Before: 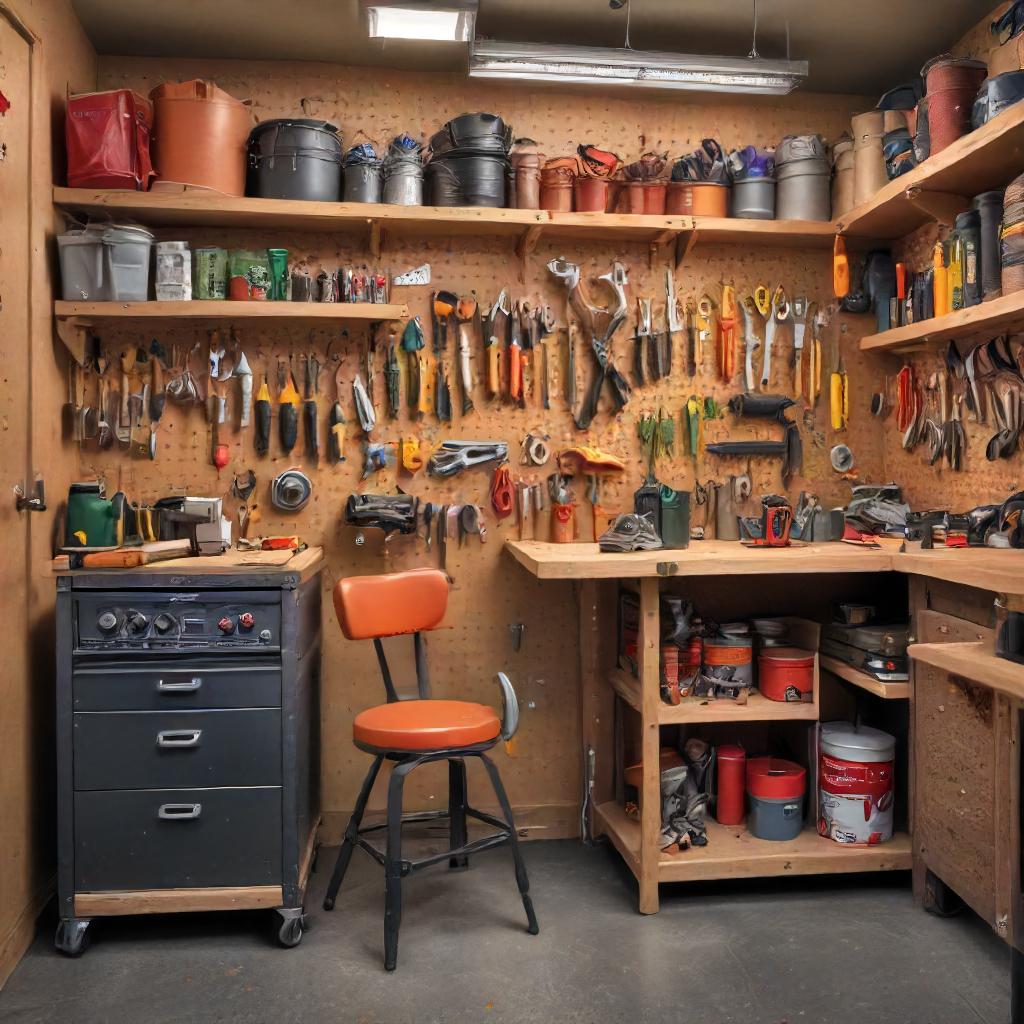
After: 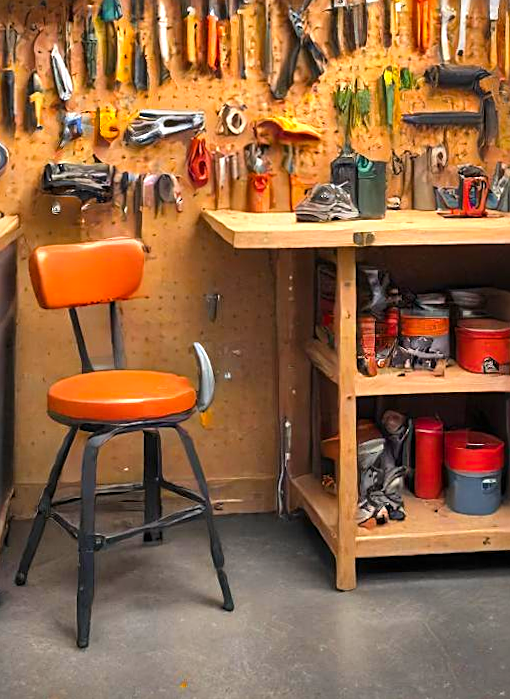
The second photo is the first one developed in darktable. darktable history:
exposure: black level correction 0, exposure 0.6 EV, compensate highlight preservation false
crop and rotate: left 29.237%, top 31.152%, right 19.807%
rotate and perspective: rotation 0.226°, lens shift (vertical) -0.042, crop left 0.023, crop right 0.982, crop top 0.006, crop bottom 0.994
shadows and highlights: shadows 24.5, highlights -78.15, soften with gaussian
sharpen: on, module defaults
color balance rgb: perceptual saturation grading › global saturation 20%, global vibrance 20%
